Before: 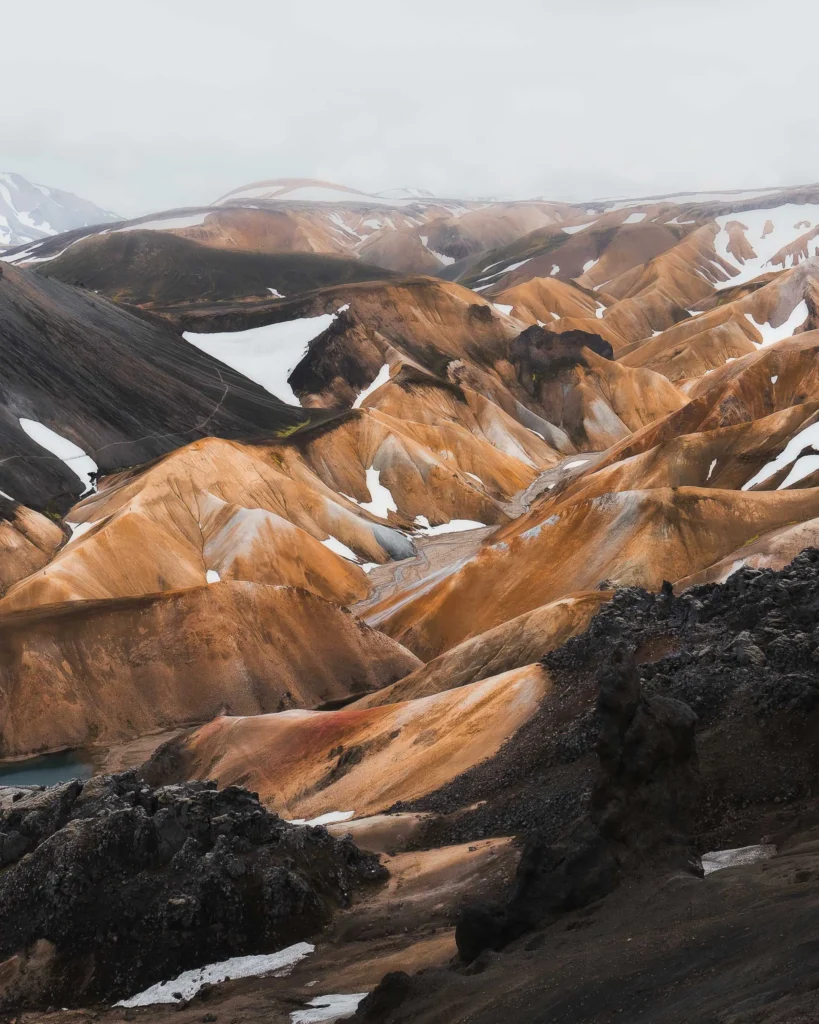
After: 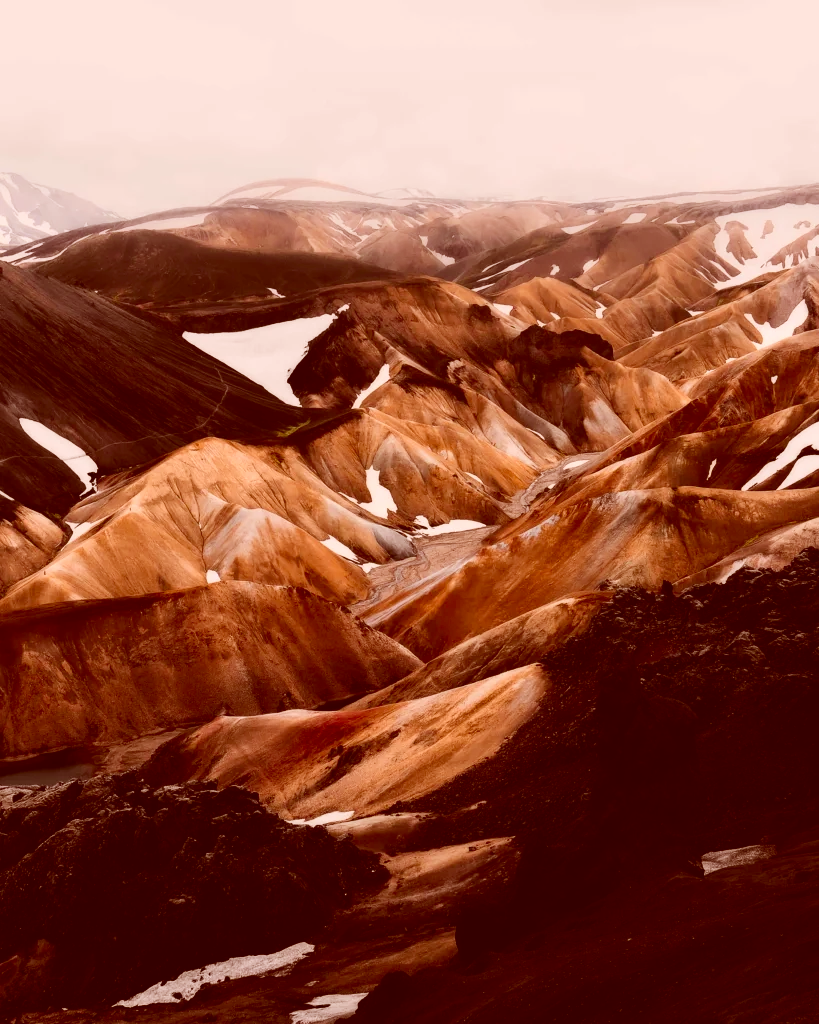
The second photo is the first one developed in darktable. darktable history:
contrast brightness saturation: contrast 0.2, brightness -0.11, saturation 0.1
color correction: highlights a* 9.03, highlights b* 8.71, shadows a* 40, shadows b* 40, saturation 0.8
